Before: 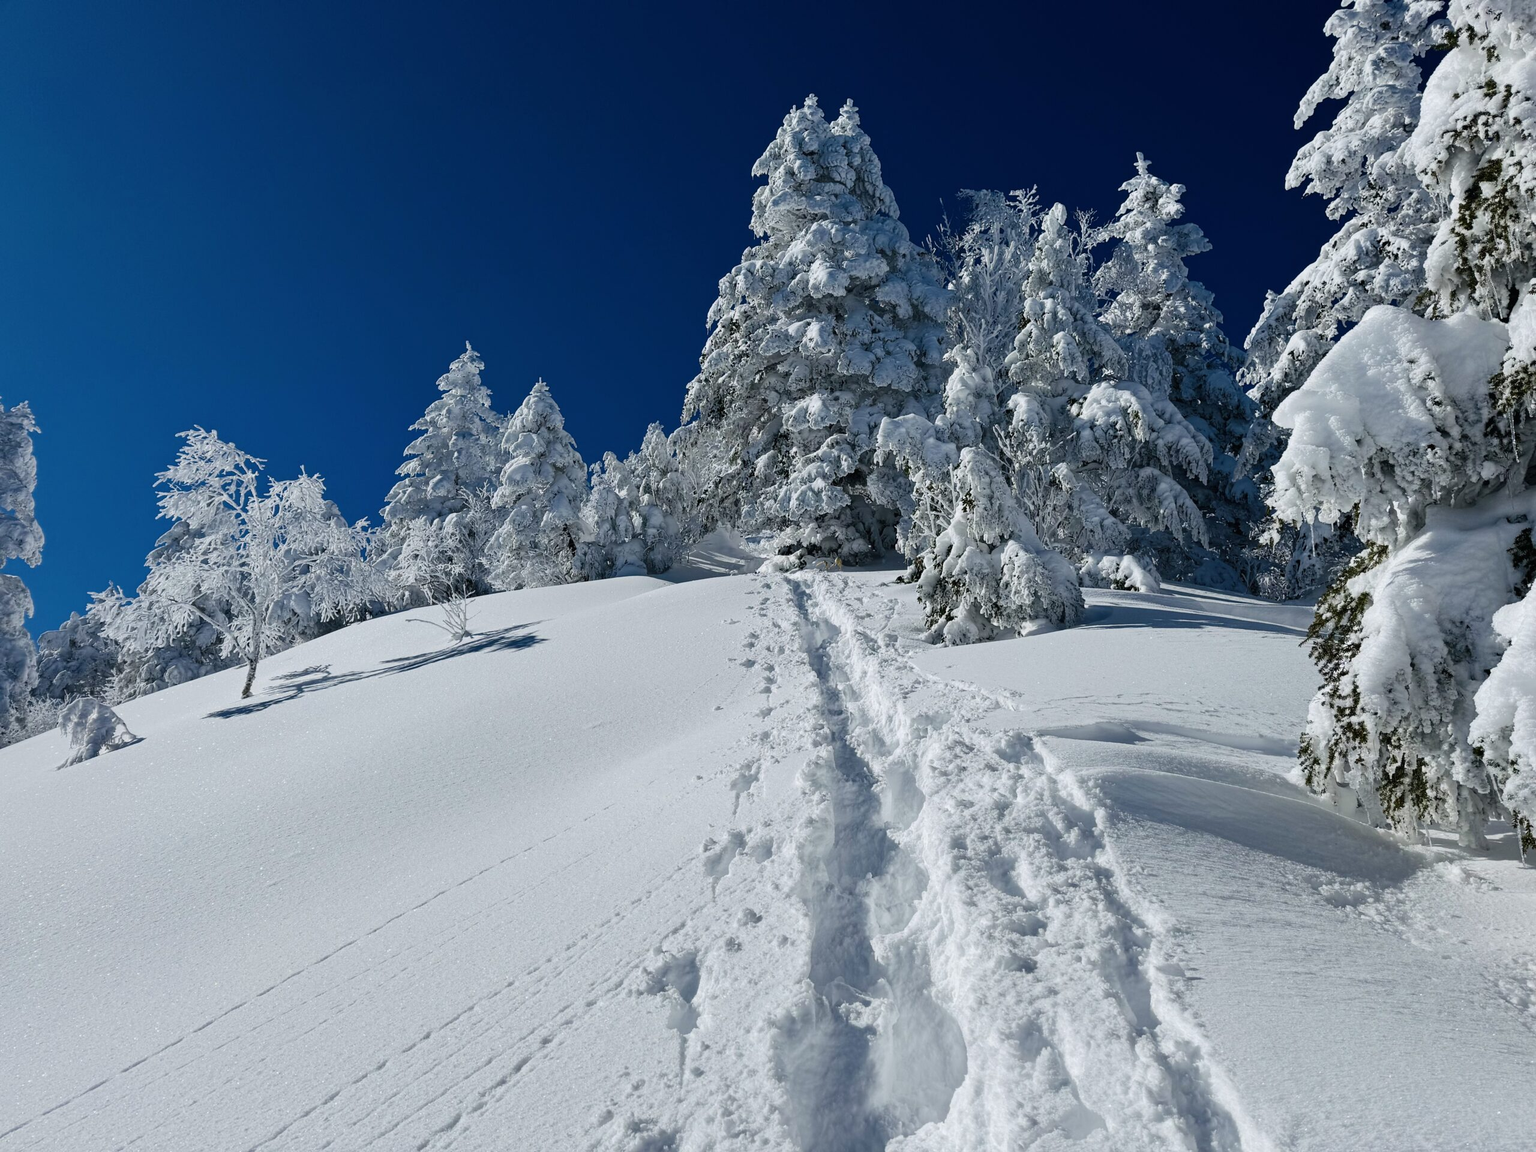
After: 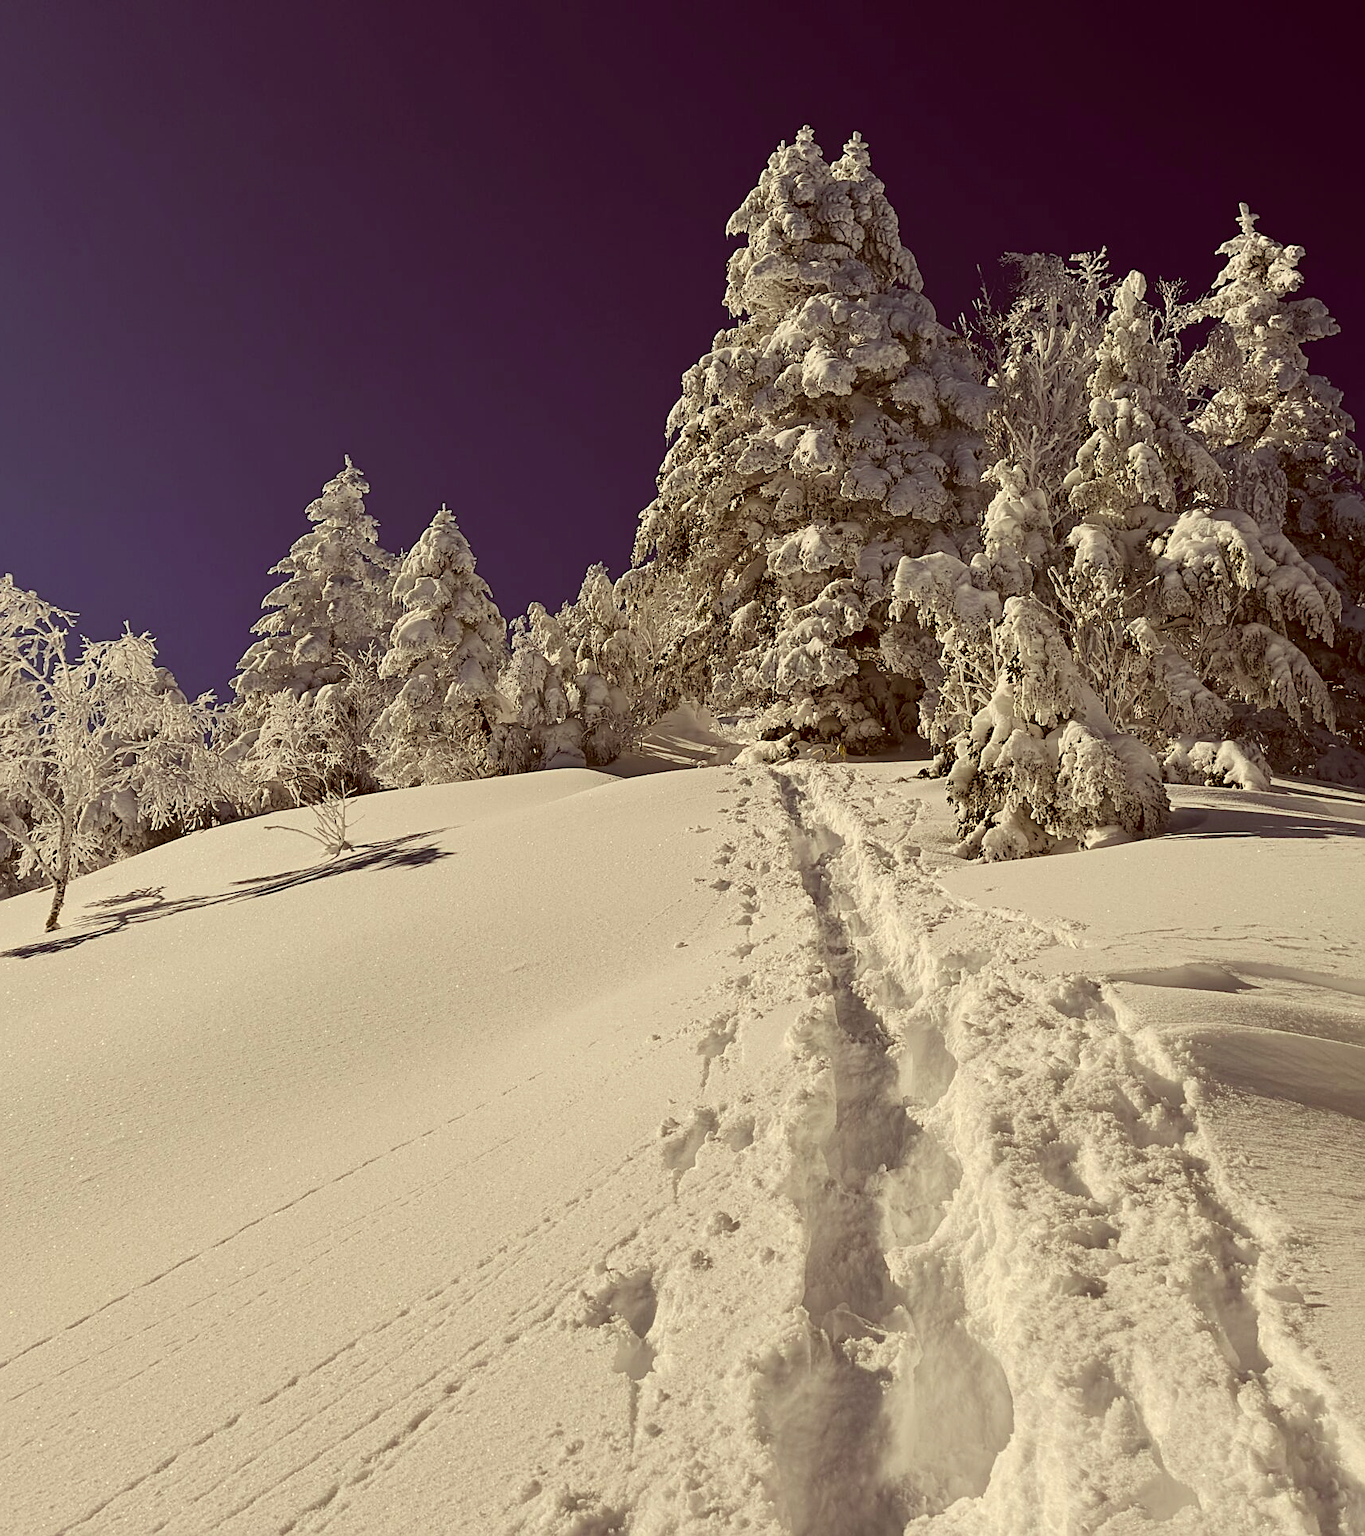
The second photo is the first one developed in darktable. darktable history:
crop and rotate: left 13.537%, right 19.796%
color correction: highlights a* 1.12, highlights b* 24.26, shadows a* 15.58, shadows b* 24.26
sharpen: on, module defaults
